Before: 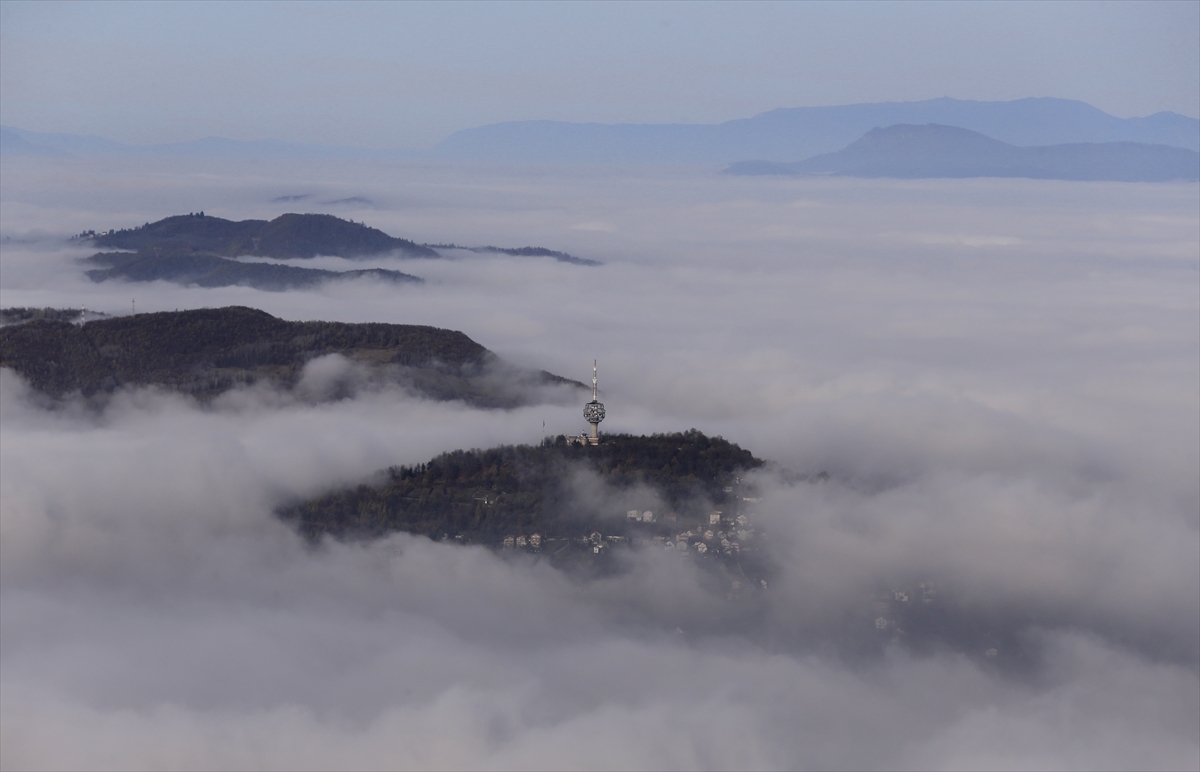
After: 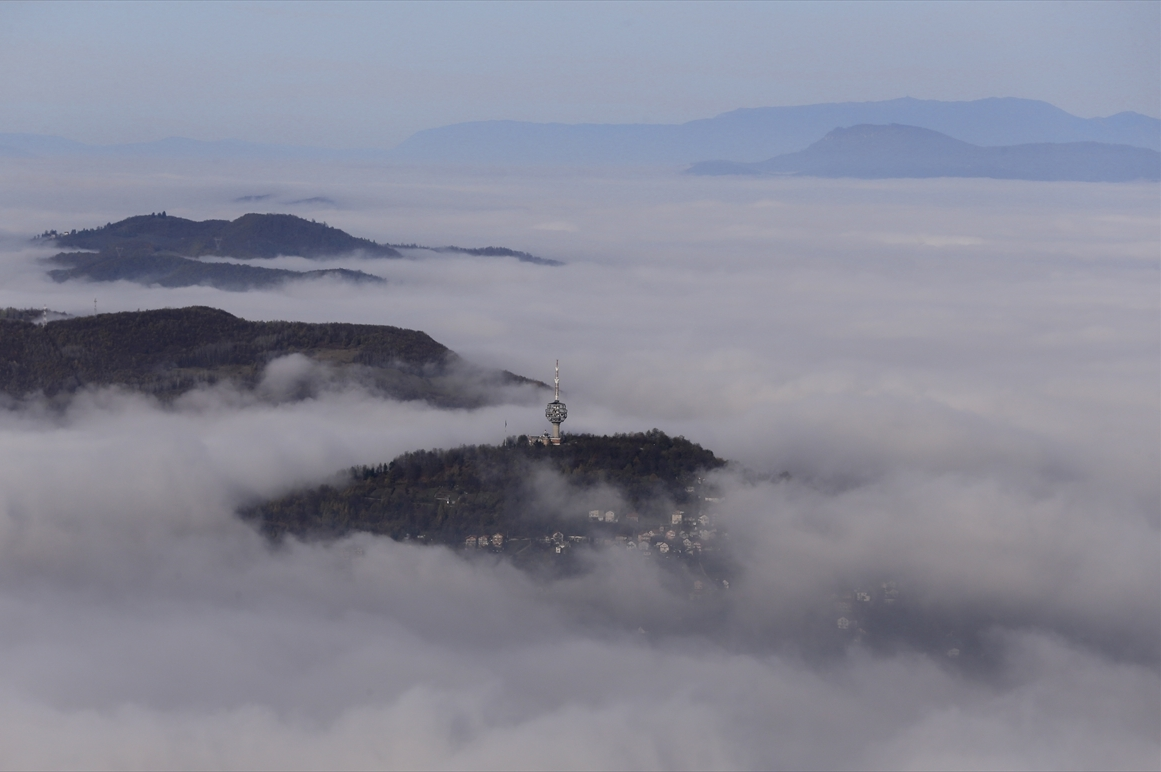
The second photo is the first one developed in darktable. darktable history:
crop and rotate: left 3.21%
